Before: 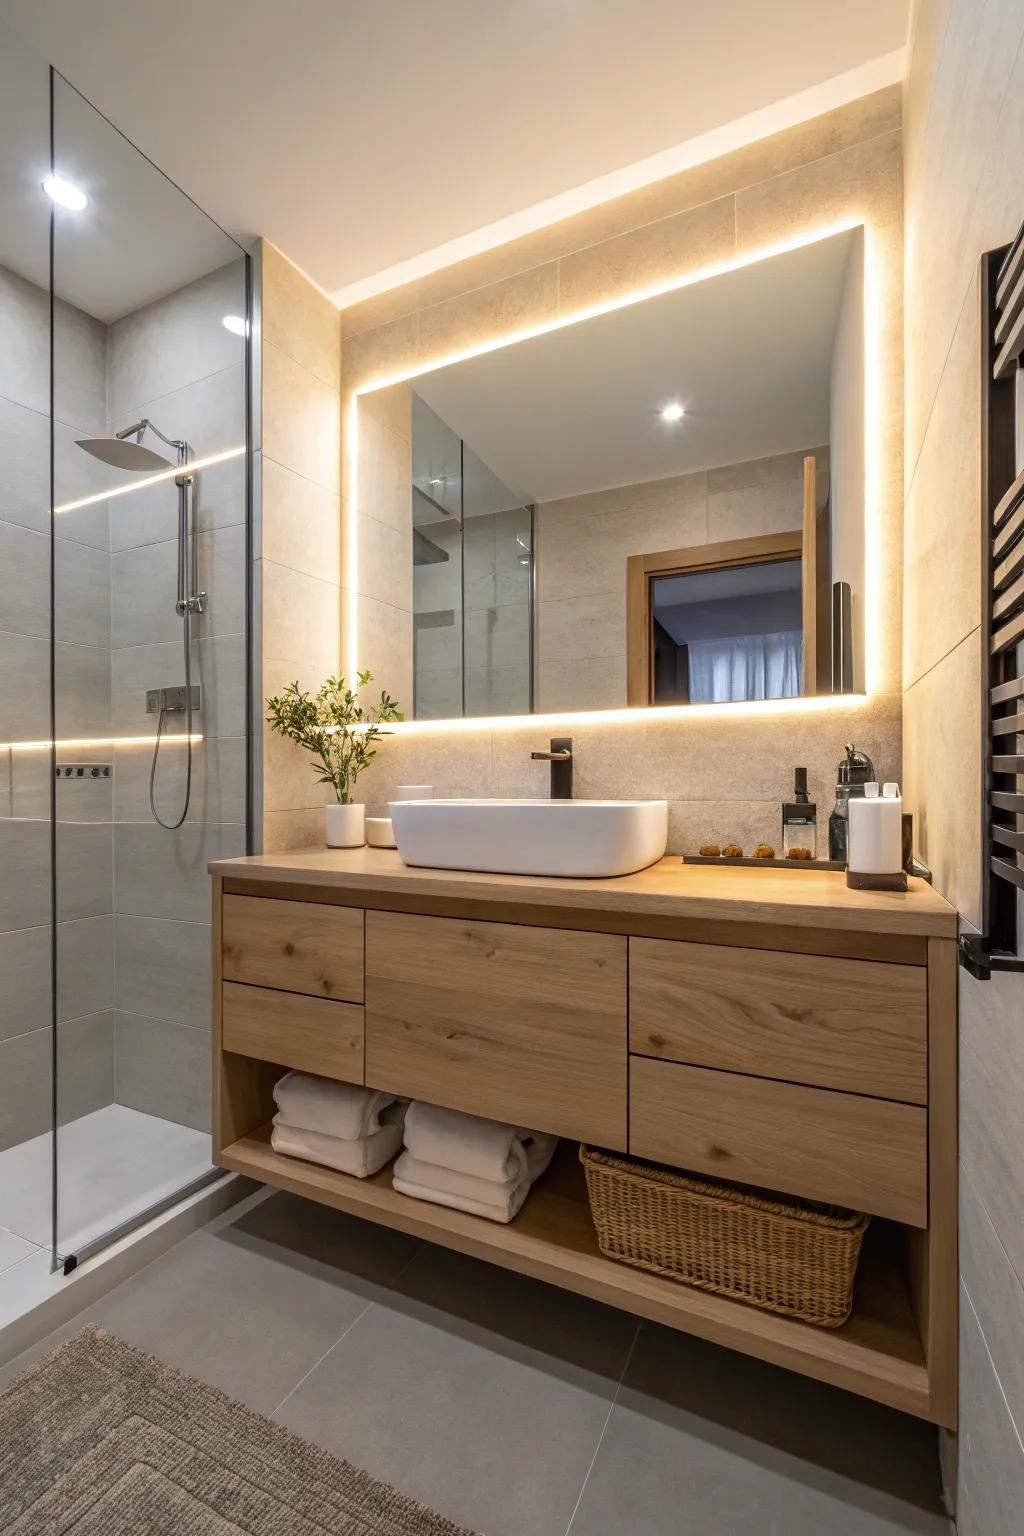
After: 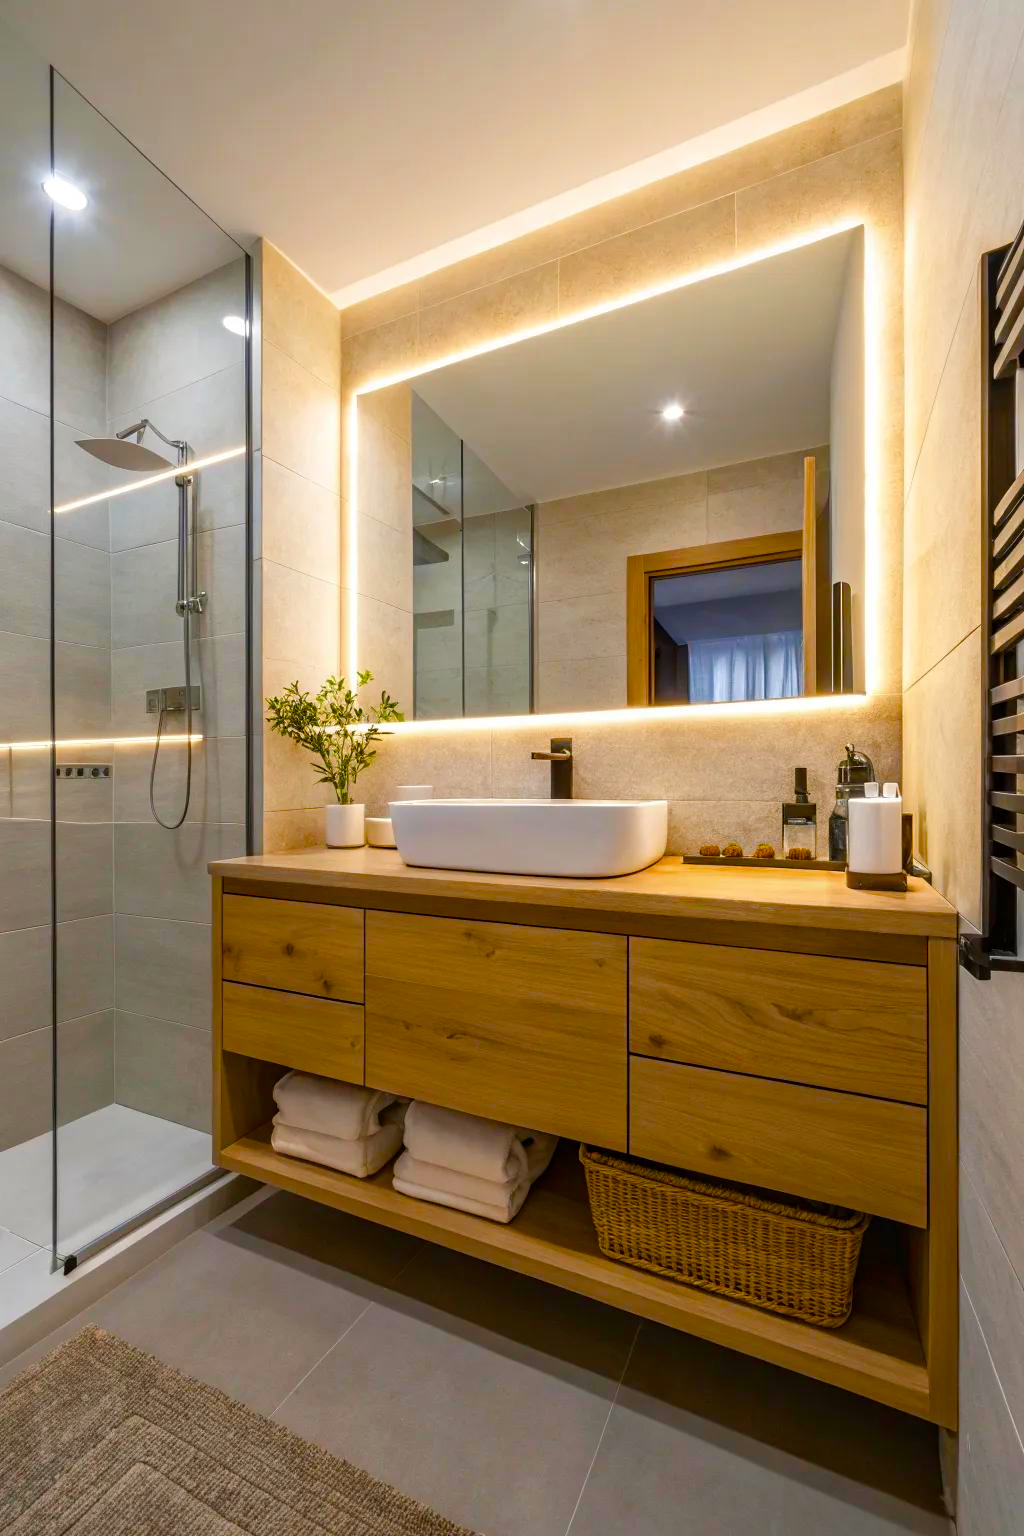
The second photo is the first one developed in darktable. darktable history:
color balance rgb: highlights gain › chroma 0.112%, highlights gain › hue 331.27°, perceptual saturation grading › global saturation 54.523%, perceptual saturation grading › highlights -50.023%, perceptual saturation grading › mid-tones 40.593%, perceptual saturation grading › shadows 30.663%, global vibrance 20.462%
